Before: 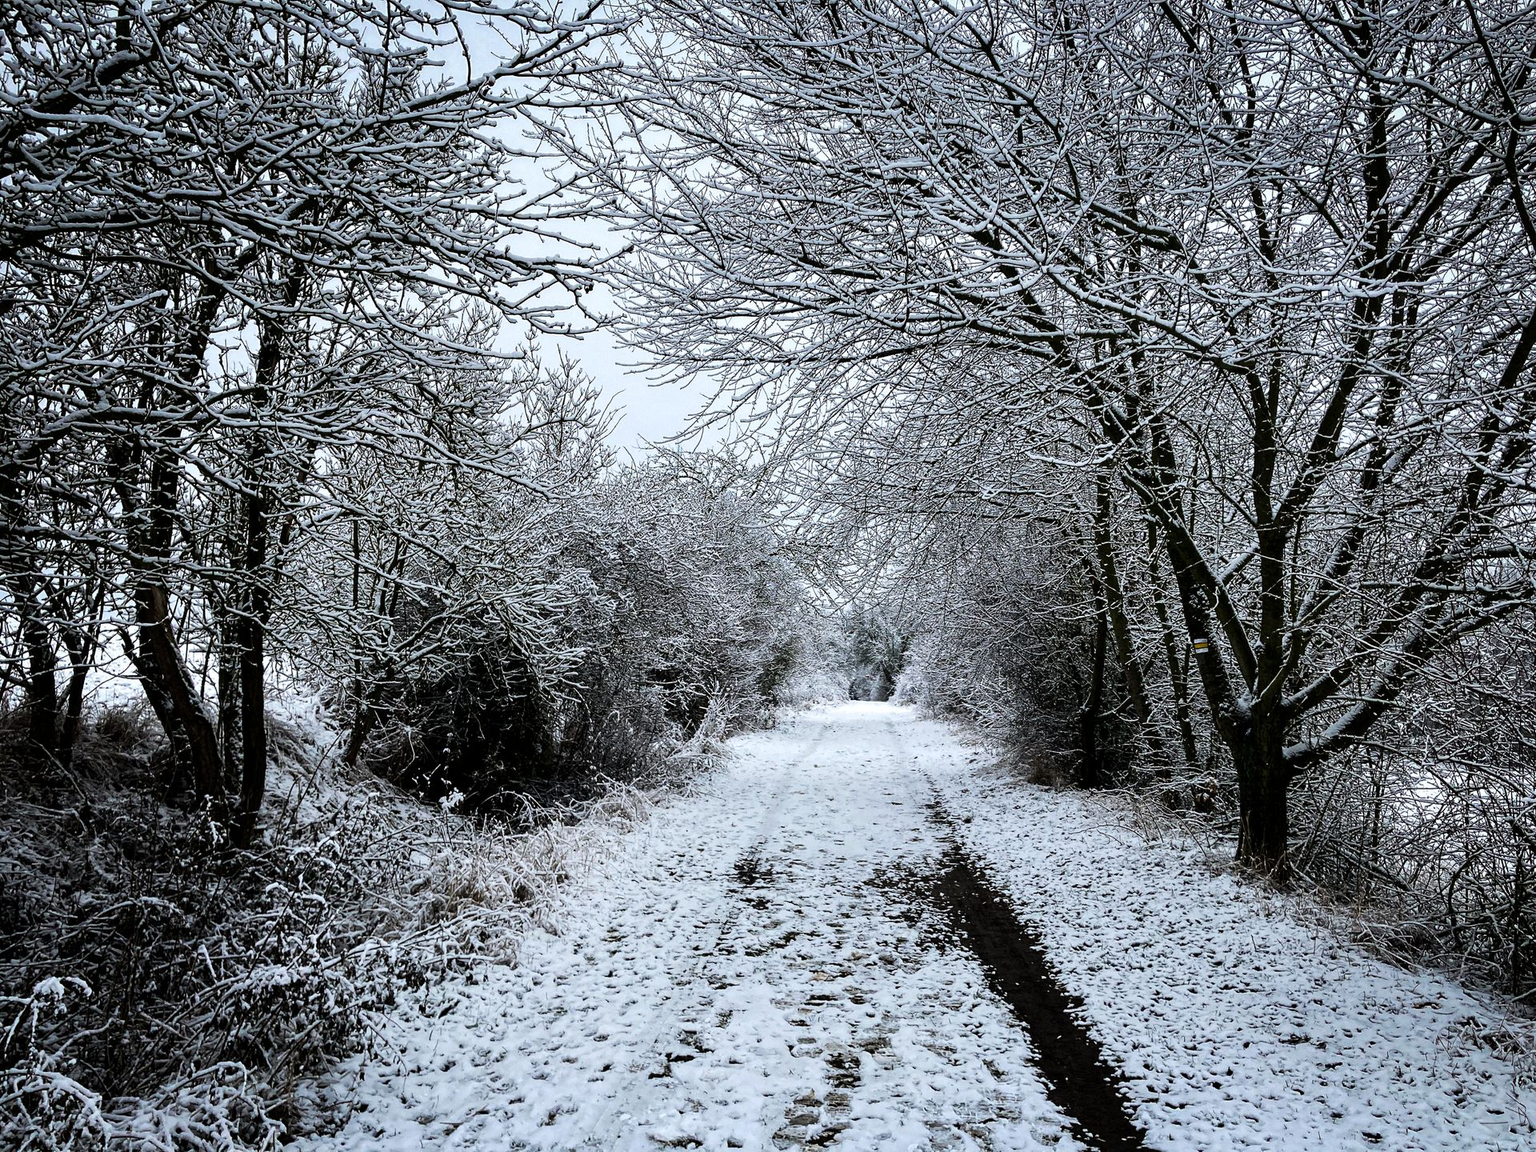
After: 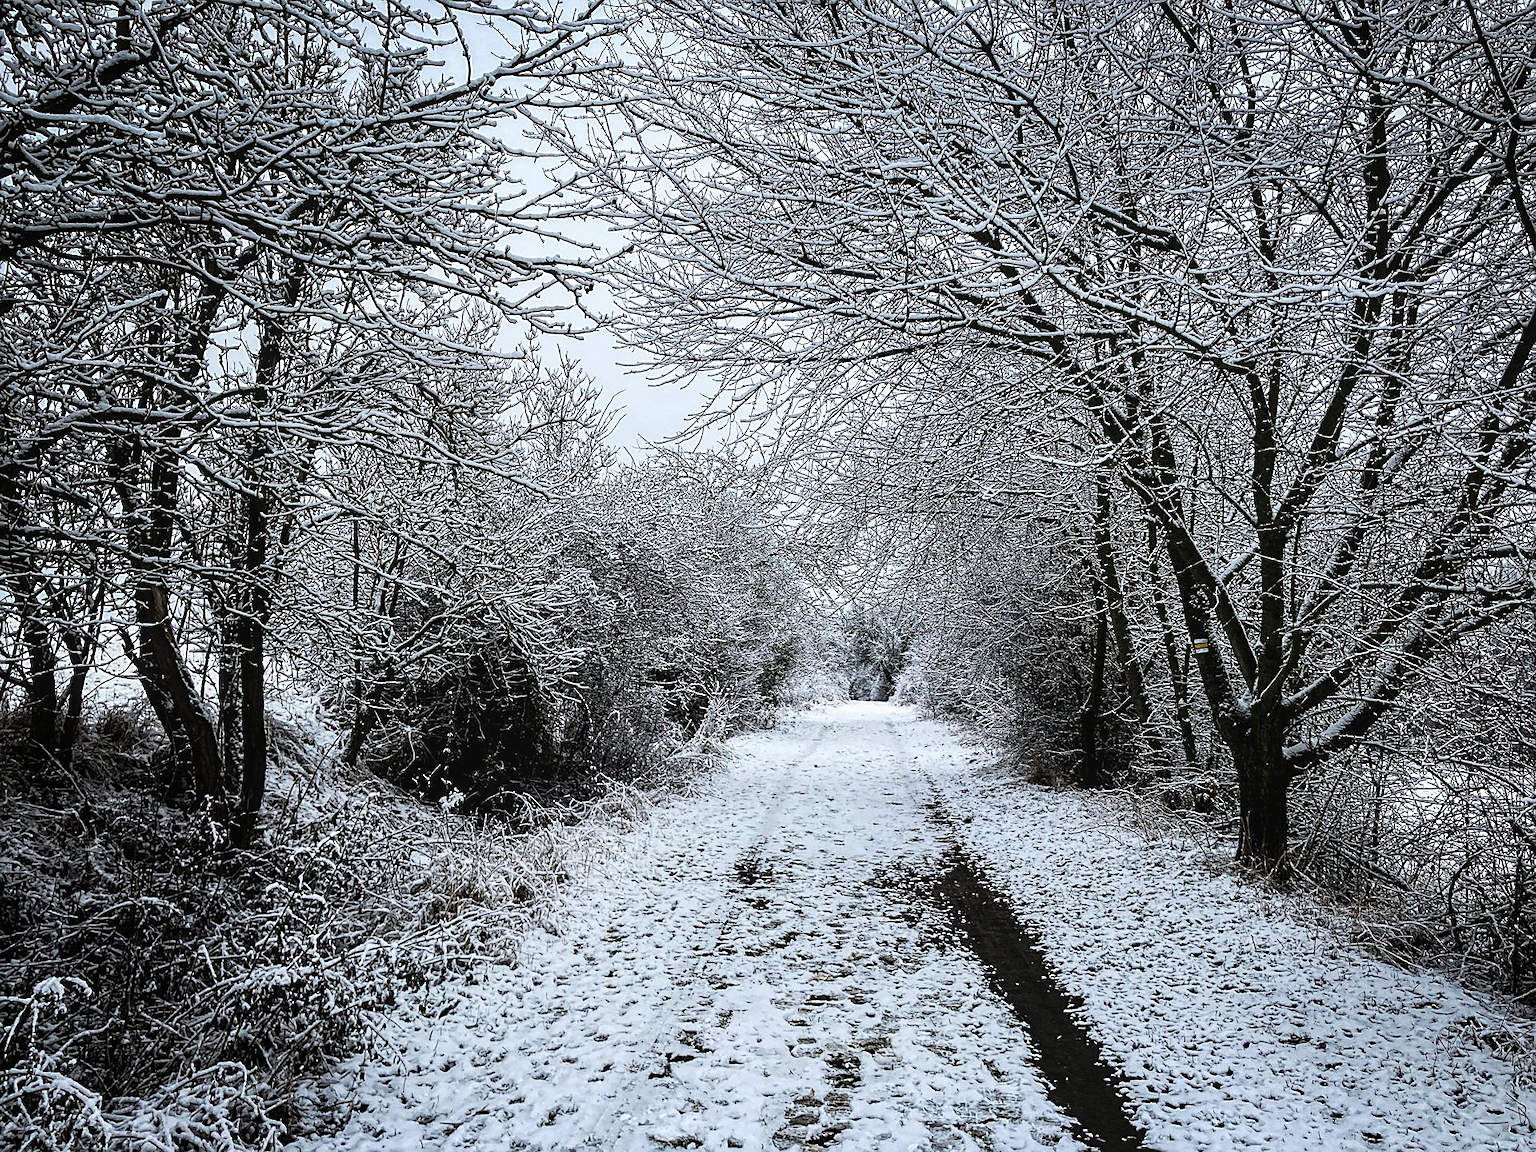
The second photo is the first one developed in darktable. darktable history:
contrast brightness saturation: saturation -0.053
shadows and highlights: shadows -0.713, highlights 38.54
local contrast: on, module defaults
sharpen: on, module defaults
